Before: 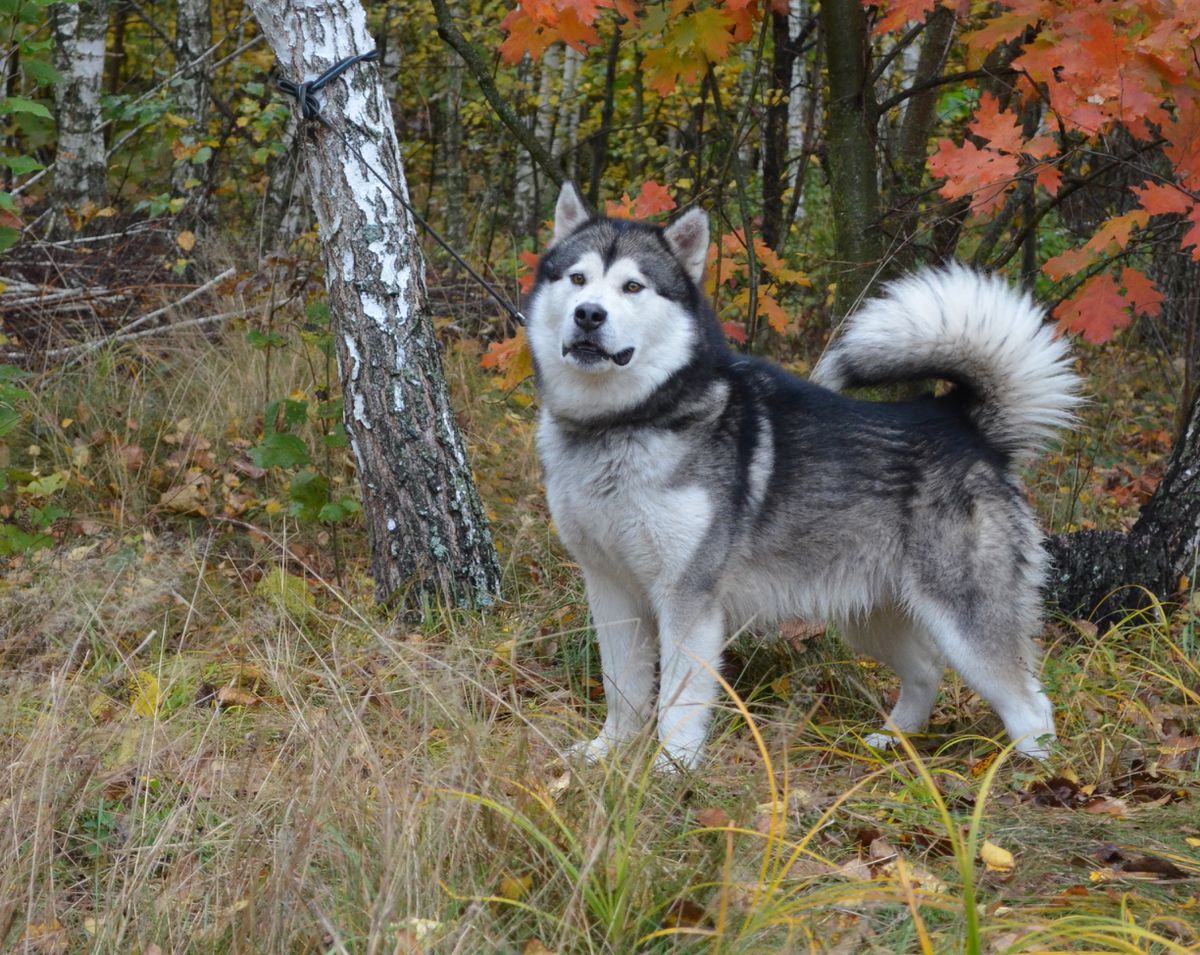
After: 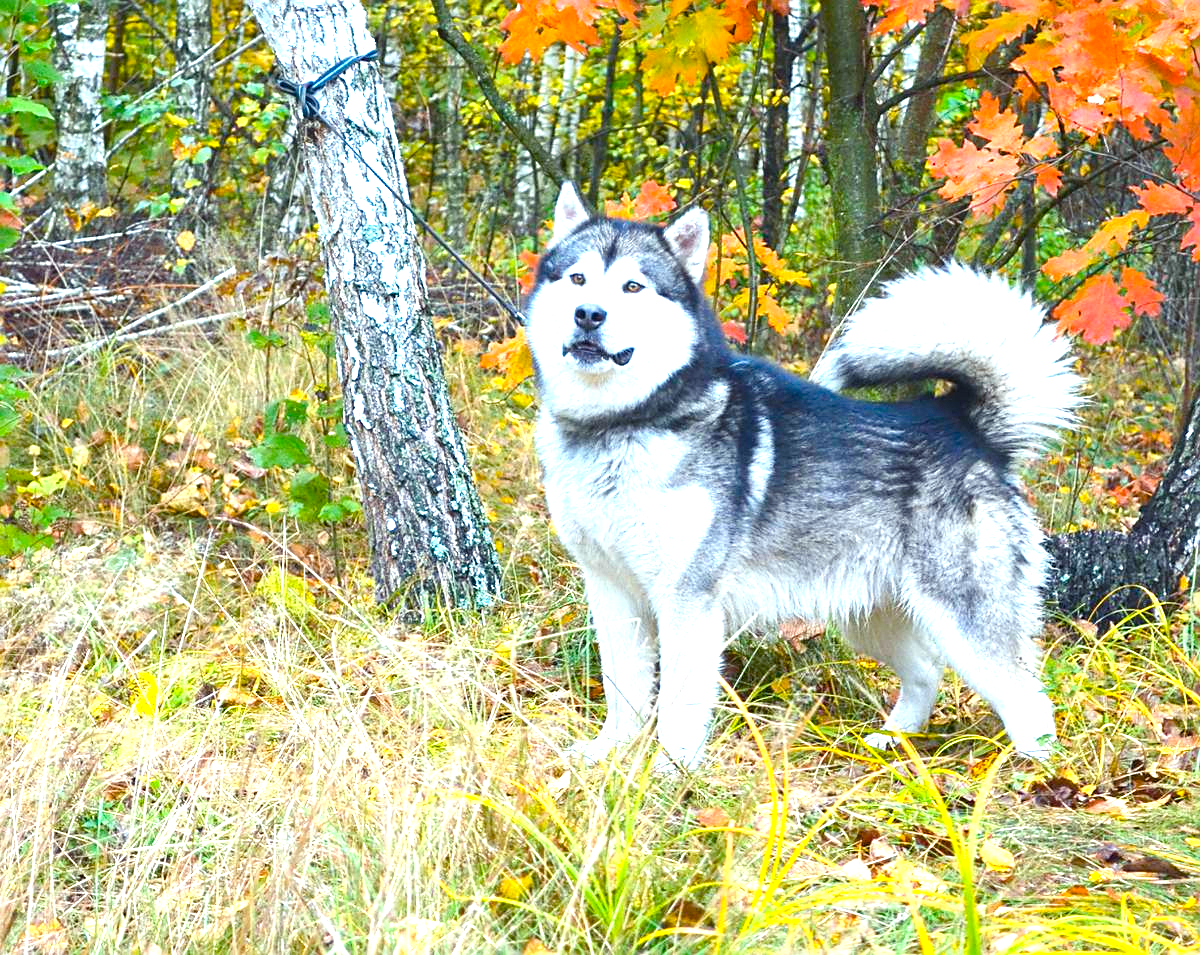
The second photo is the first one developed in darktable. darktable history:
color balance rgb: highlights gain › chroma 2.97%, highlights gain › hue 77.07°, perceptual saturation grading › global saturation 36.041%, perceptual saturation grading › shadows 36.056%
exposure: black level correction 0, exposure 1.953 EV, compensate highlight preservation false
sharpen: on, module defaults
color calibration: illuminant F (fluorescent), F source F9 (Cool White Deluxe 4150 K) – high CRI, x 0.374, y 0.373, temperature 4163.48 K
